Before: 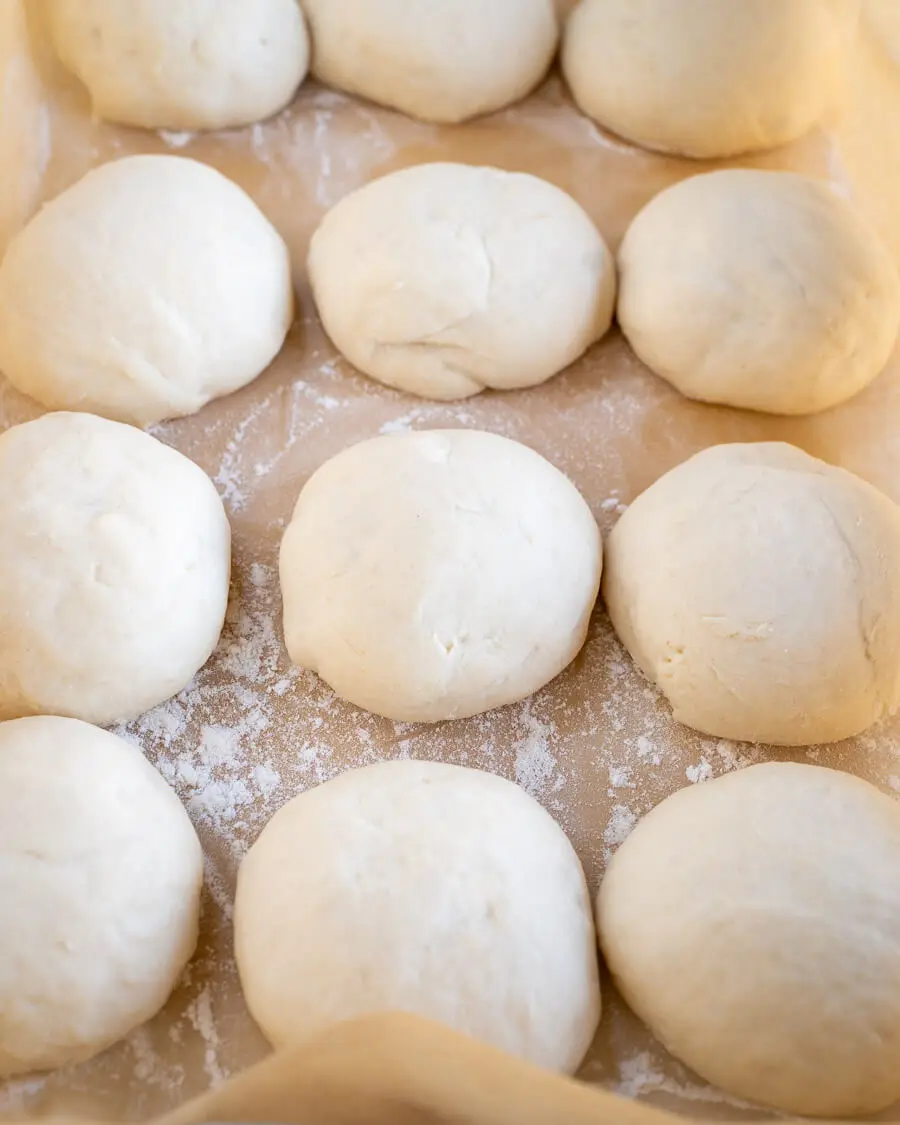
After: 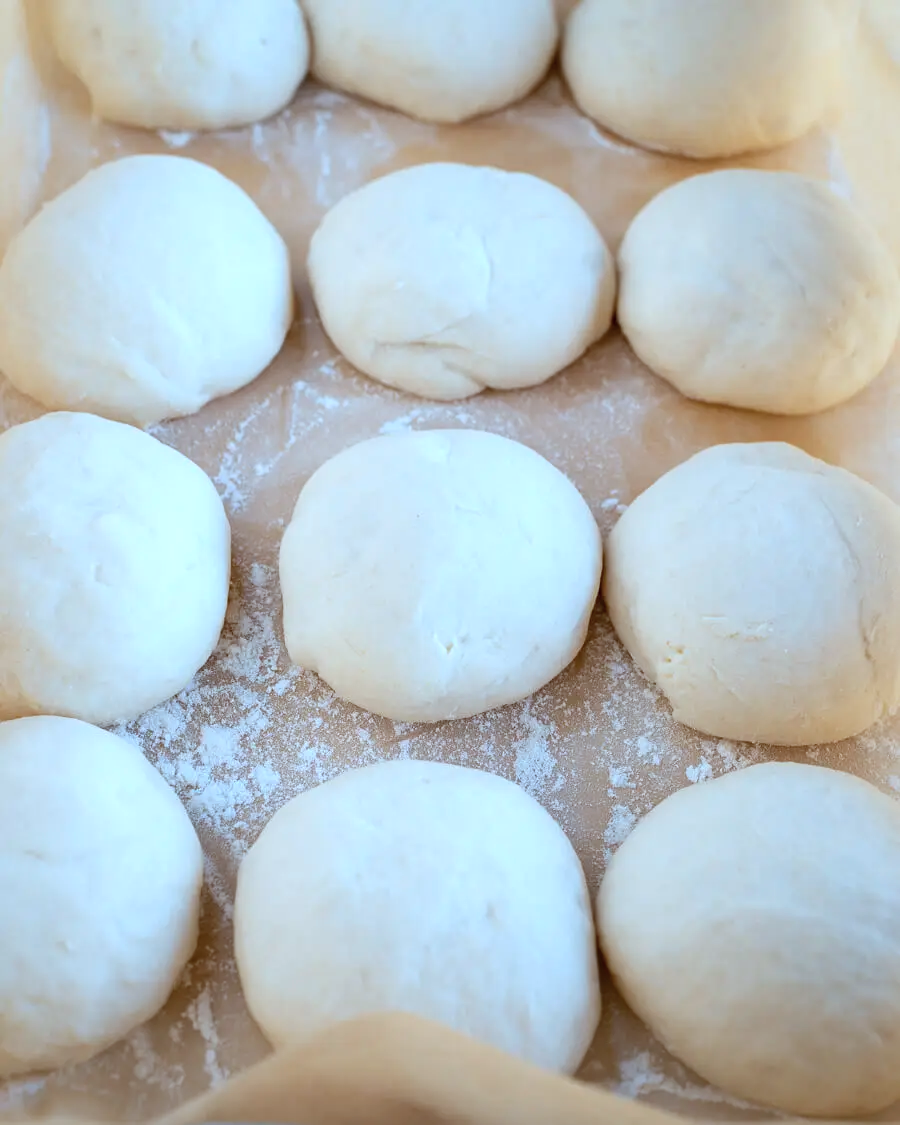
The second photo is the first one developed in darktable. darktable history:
color correction: highlights a* -9.85, highlights b* -21.08
